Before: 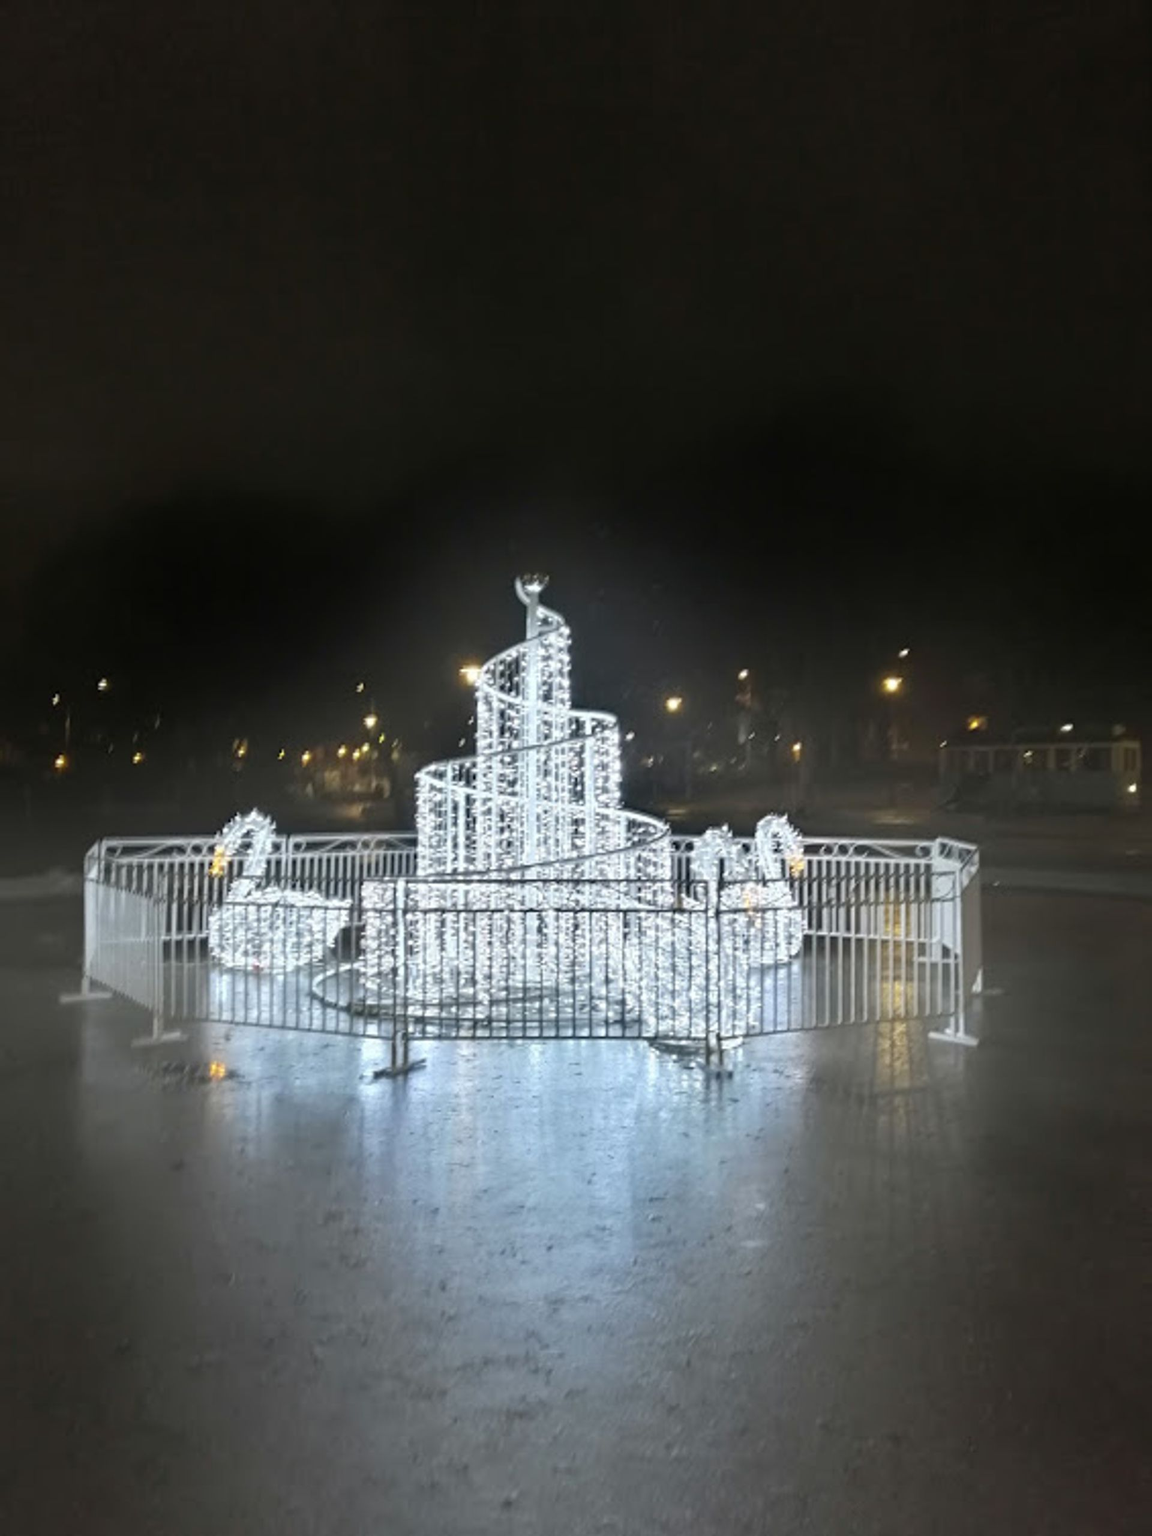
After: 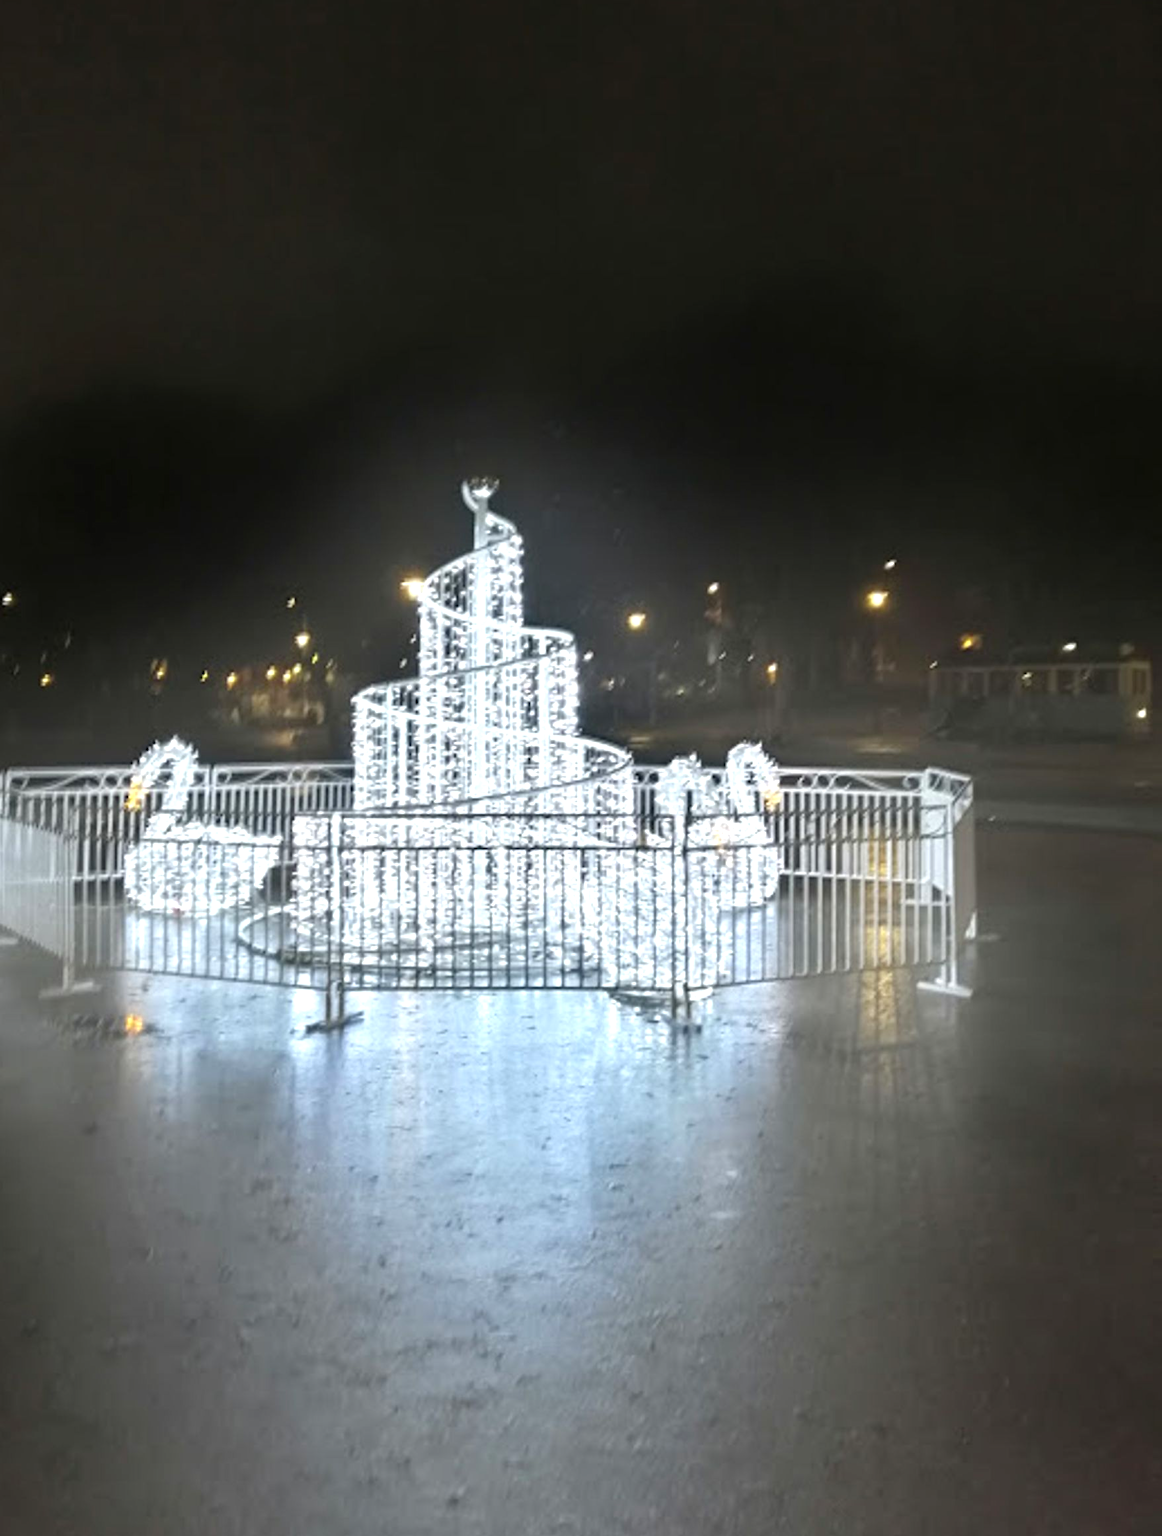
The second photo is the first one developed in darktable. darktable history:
exposure: black level correction 0, exposure 0.499 EV, compensate highlight preservation false
crop and rotate: left 8.382%, top 9.166%
